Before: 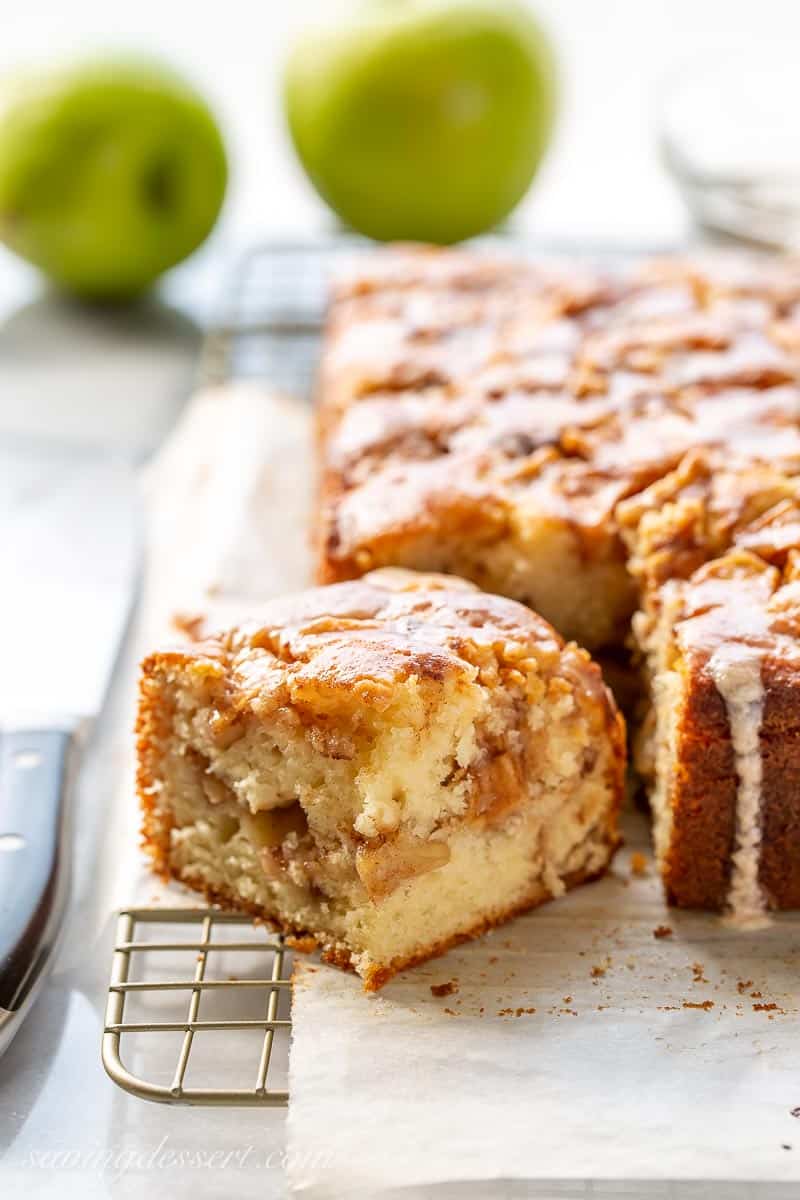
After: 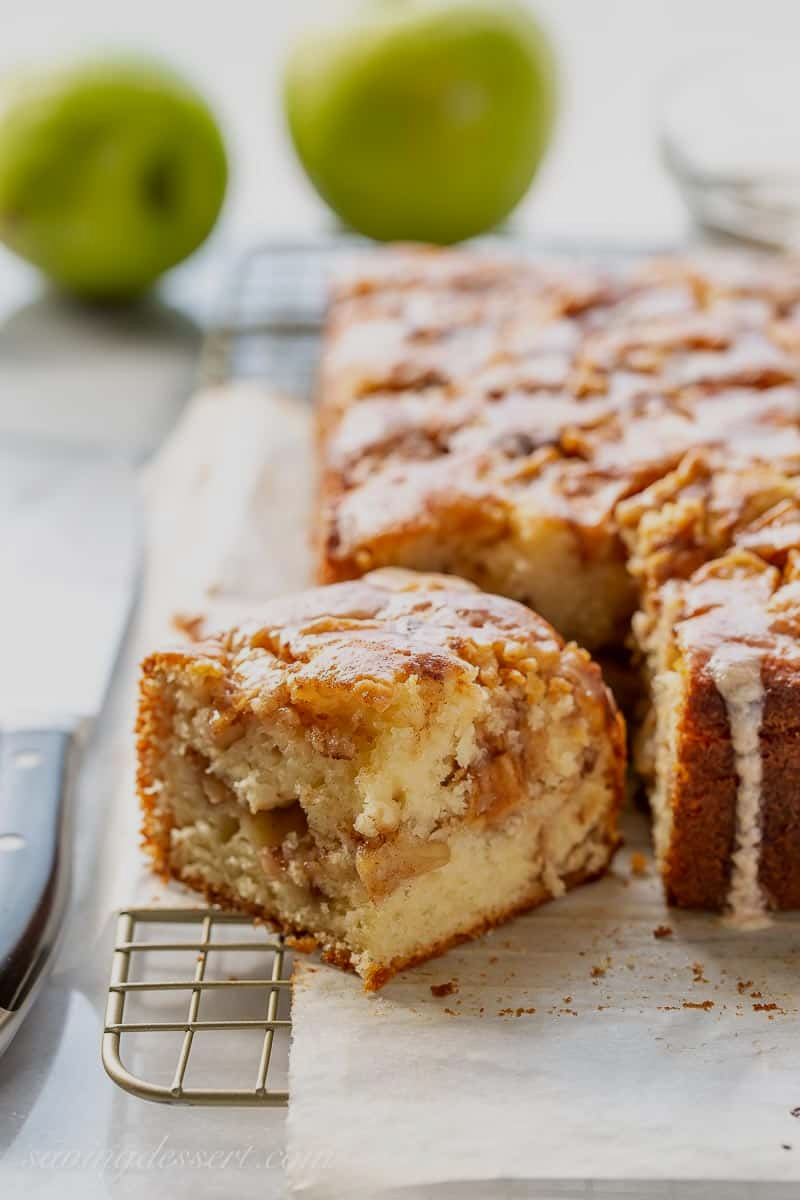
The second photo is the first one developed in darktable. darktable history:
exposure: exposure -0.47 EV, compensate exposure bias true, compensate highlight preservation false
